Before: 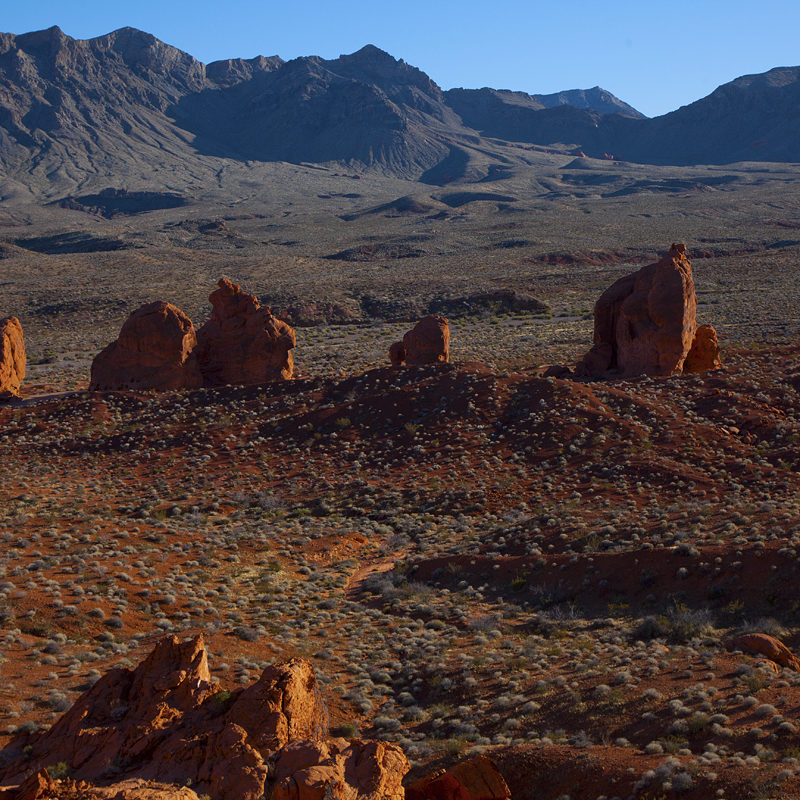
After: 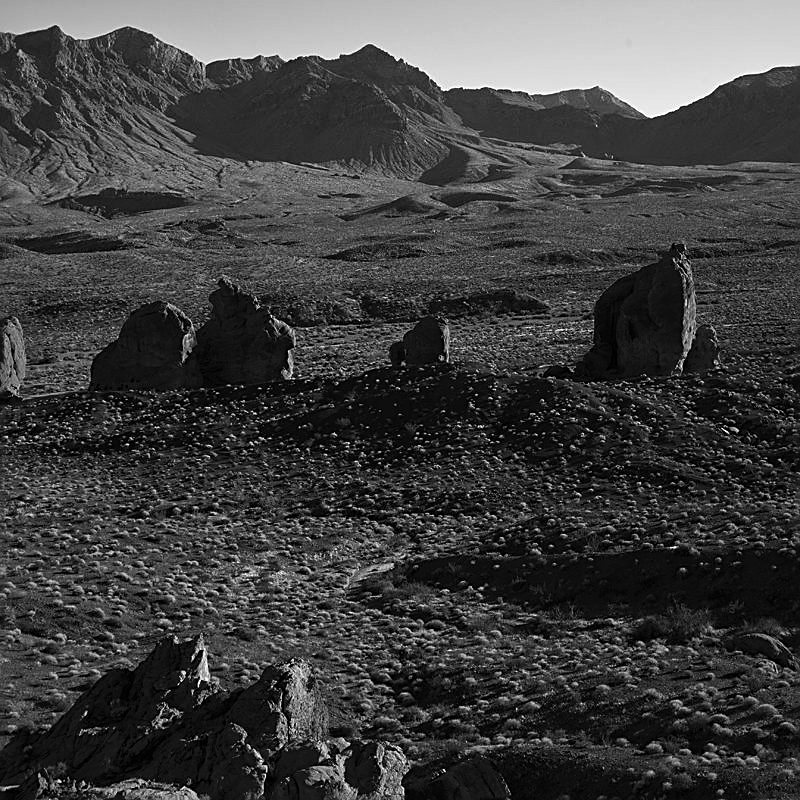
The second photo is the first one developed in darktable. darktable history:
contrast brightness saturation: contrast 0.08, saturation 0.02
sharpen: on, module defaults
monochrome: a 0, b 0, size 0.5, highlights 0.57
tone equalizer: -8 EV -0.75 EV, -7 EV -0.7 EV, -6 EV -0.6 EV, -5 EV -0.4 EV, -3 EV 0.4 EV, -2 EV 0.6 EV, -1 EV 0.7 EV, +0 EV 0.75 EV, edges refinement/feathering 500, mask exposure compensation -1.57 EV, preserve details no
